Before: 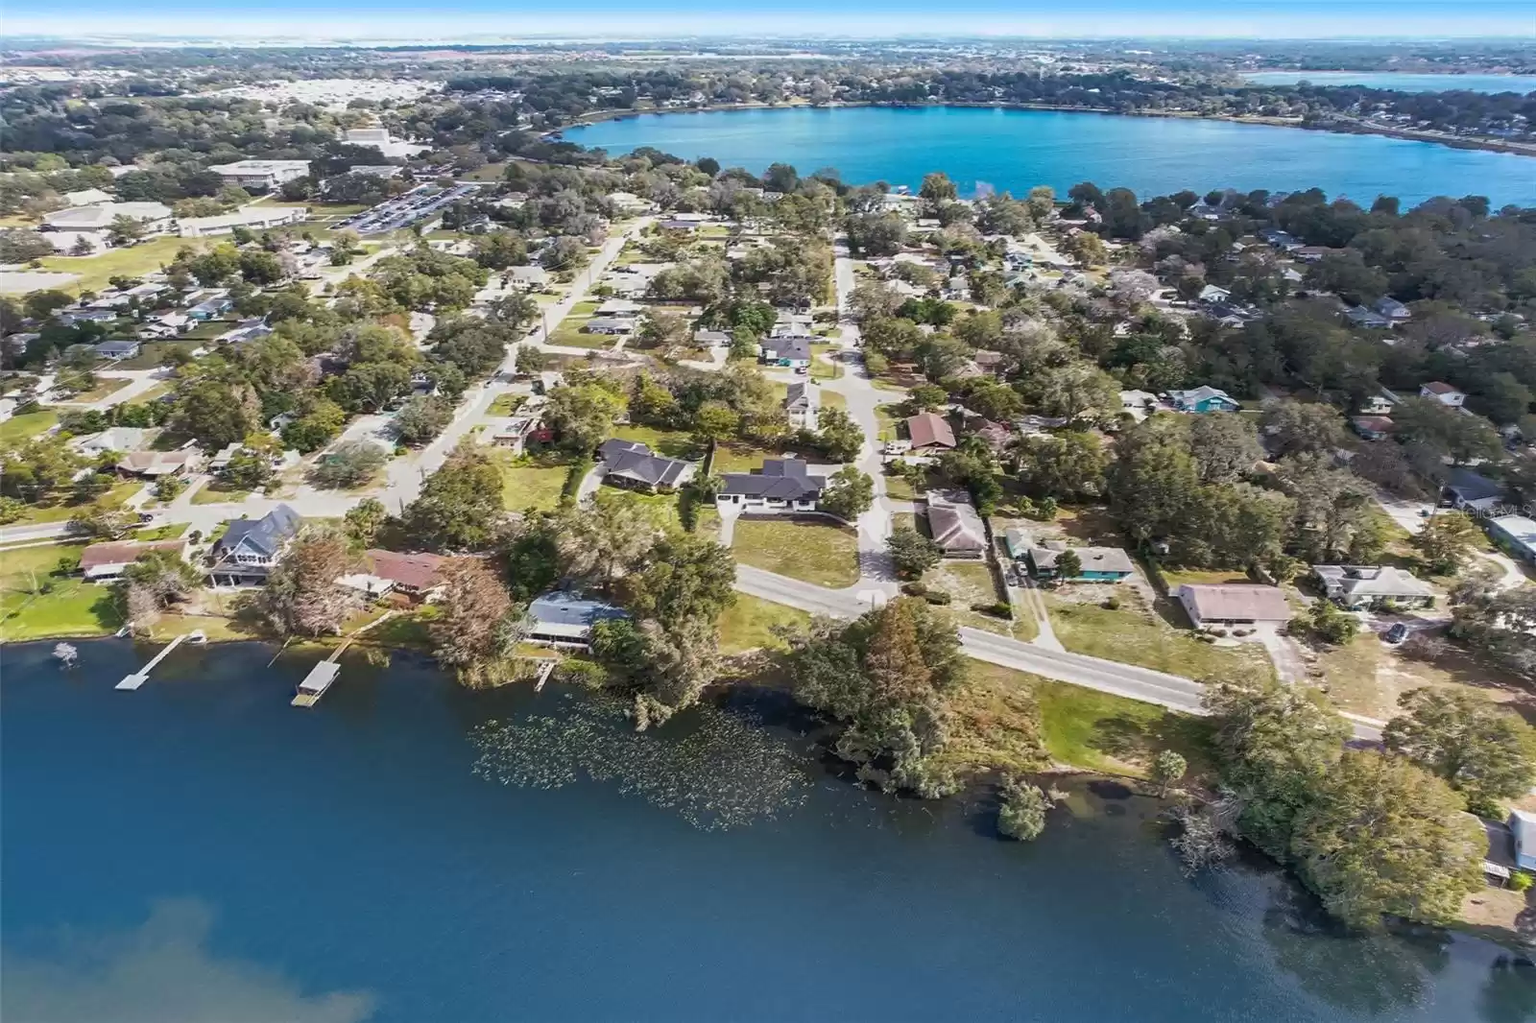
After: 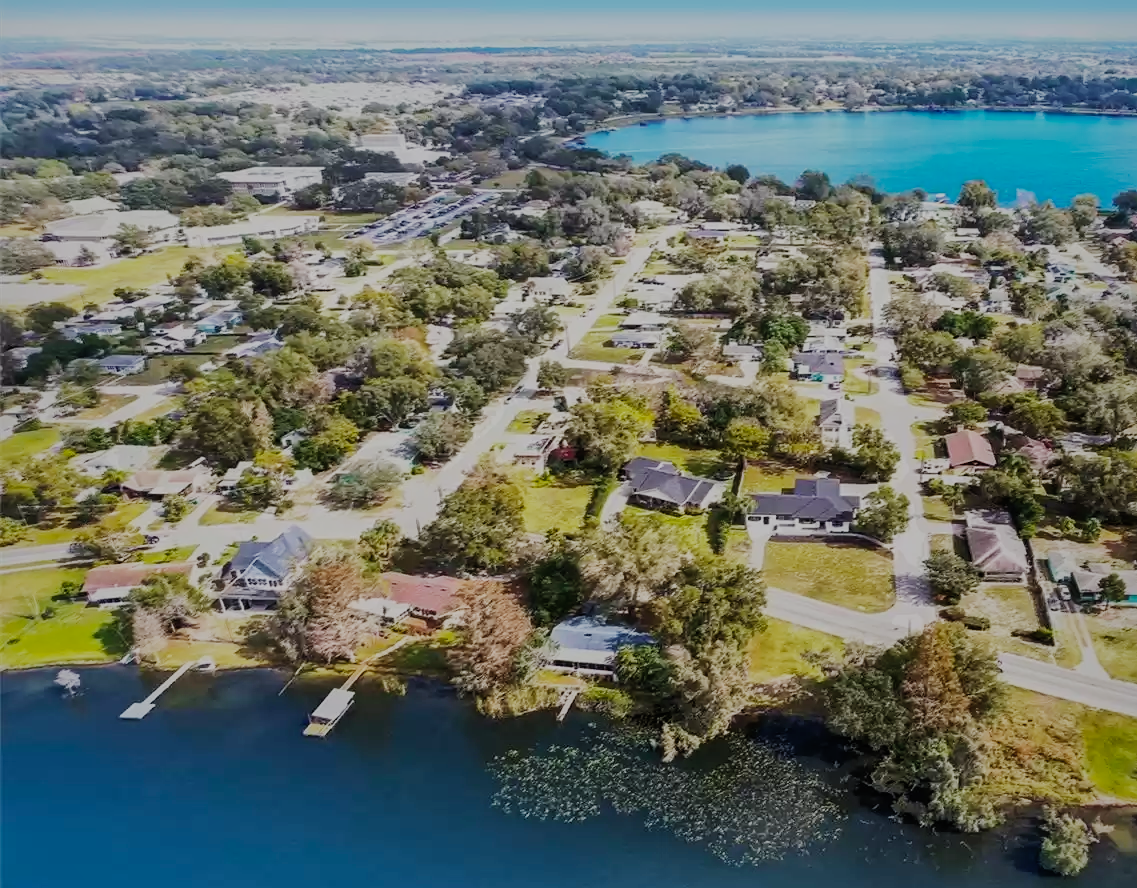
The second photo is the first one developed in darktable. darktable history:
crop: right 28.885%, bottom 16.626%
contrast brightness saturation: saturation -0.1
shadows and highlights: shadows 25, highlights -70
sigmoid: skew -0.2, preserve hue 0%, red attenuation 0.1, red rotation 0.035, green attenuation 0.1, green rotation -0.017, blue attenuation 0.15, blue rotation -0.052, base primaries Rec2020
color balance rgb: perceptual saturation grading › global saturation 20%, global vibrance 20%
